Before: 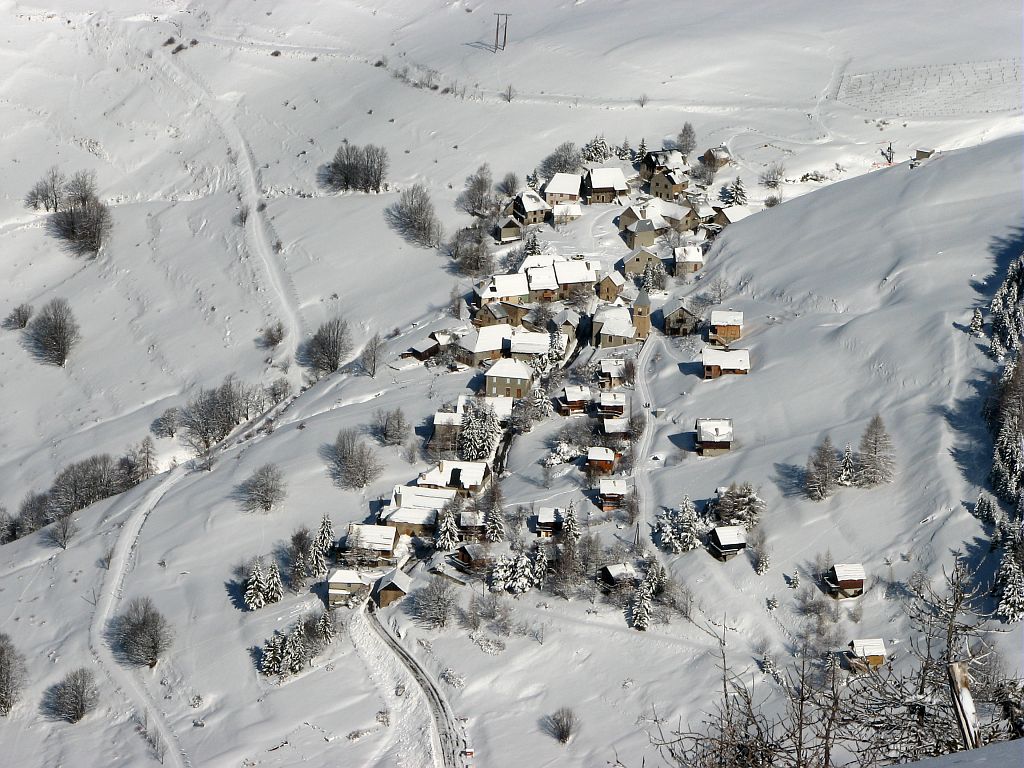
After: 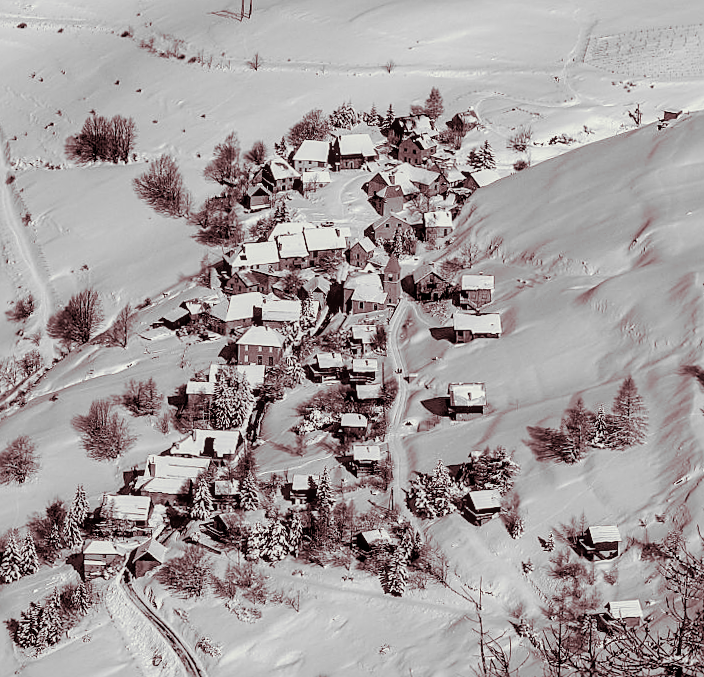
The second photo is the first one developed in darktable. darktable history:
local contrast: on, module defaults
monochrome: a -11.7, b 1.62, size 0.5, highlights 0.38
filmic rgb: middle gray luminance 18.42%, black relative exposure -11.25 EV, white relative exposure 3.75 EV, threshold 6 EV, target black luminance 0%, hardness 5.87, latitude 57.4%, contrast 0.963, shadows ↔ highlights balance 49.98%, add noise in highlights 0, preserve chrominance luminance Y, color science v3 (2019), use custom middle-gray values true, iterations of high-quality reconstruction 0, contrast in highlights soft, enable highlight reconstruction true
tone equalizer: -8 EV -0.417 EV, -7 EV -0.389 EV, -6 EV -0.333 EV, -5 EV -0.222 EV, -3 EV 0.222 EV, -2 EV 0.333 EV, -1 EV 0.389 EV, +0 EV 0.417 EV, edges refinement/feathering 500, mask exposure compensation -1.57 EV, preserve details no
split-toning: on, module defaults
crop and rotate: left 24.034%, top 2.838%, right 6.406%, bottom 6.299%
sharpen: on, module defaults
rotate and perspective: rotation -1°, crop left 0.011, crop right 0.989, crop top 0.025, crop bottom 0.975
